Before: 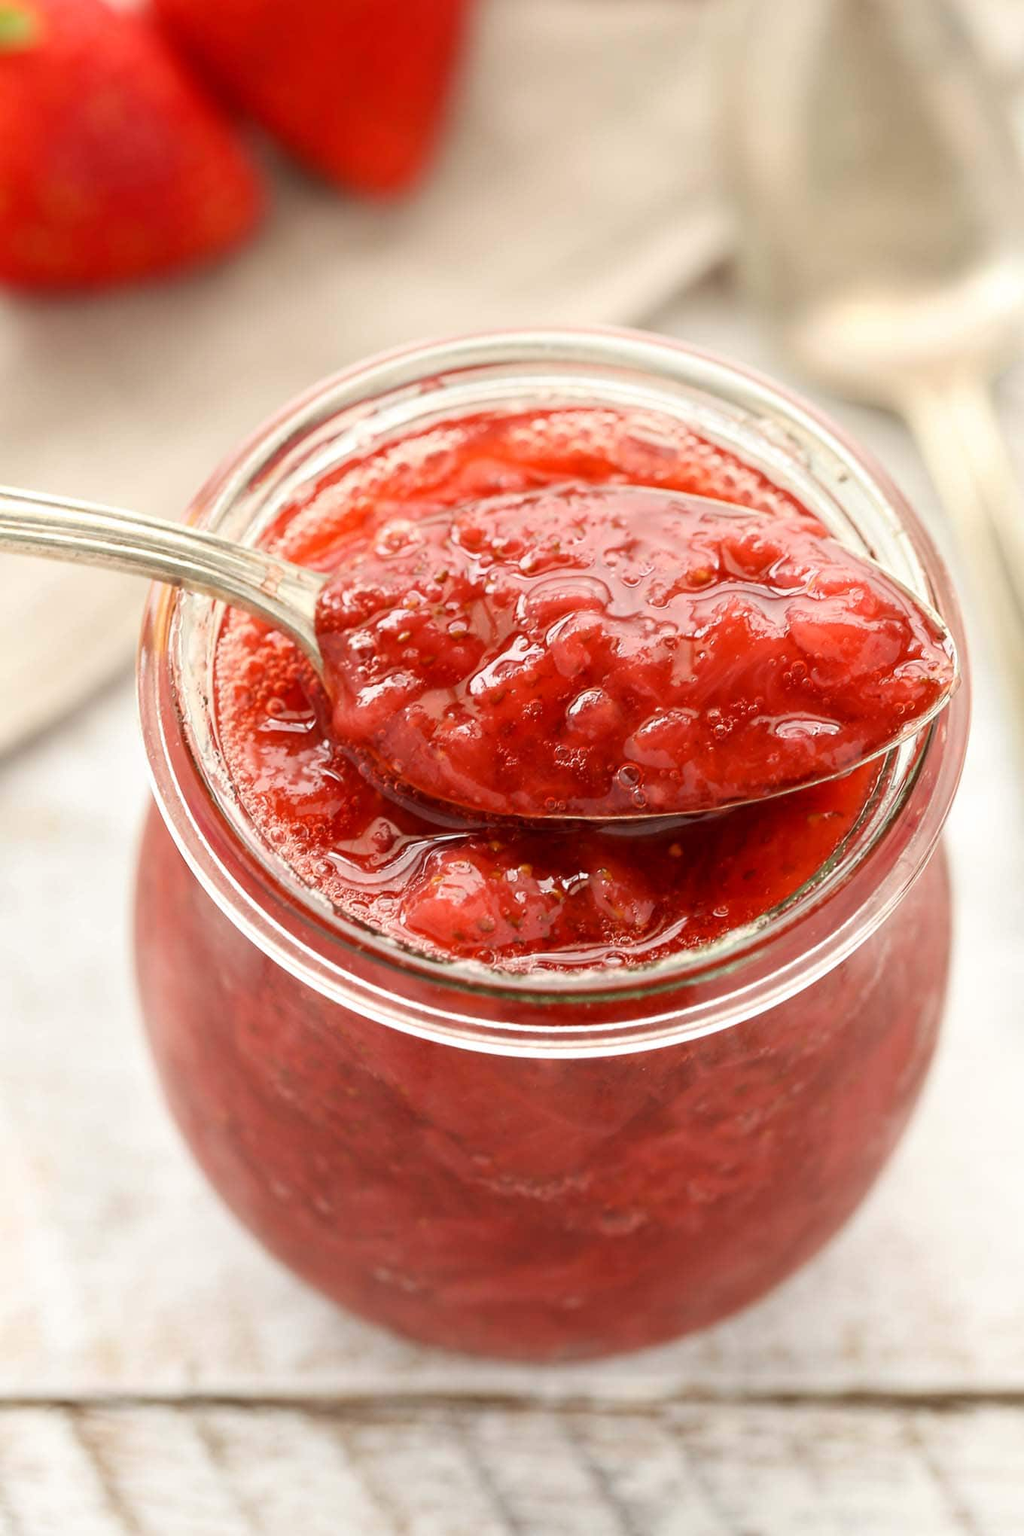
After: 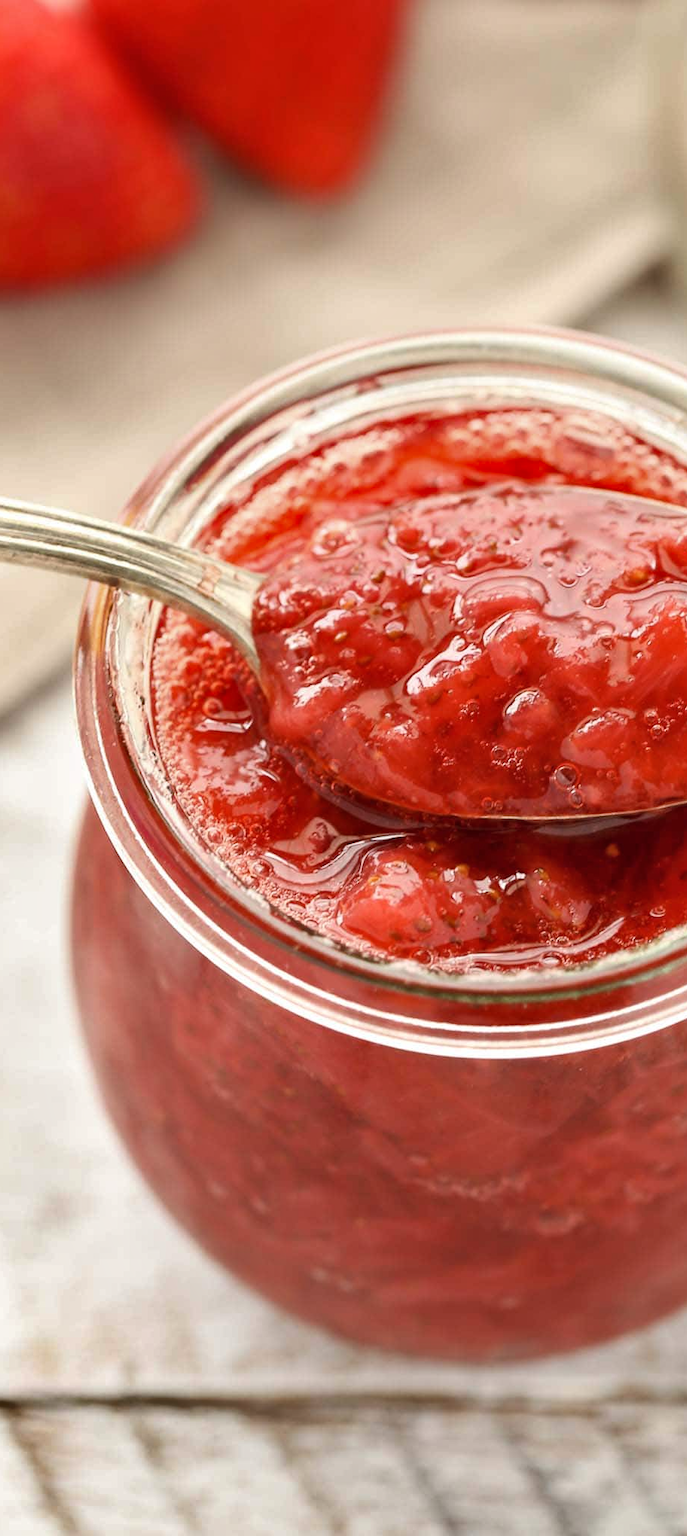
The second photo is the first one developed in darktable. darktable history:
levels: levels [0, 0.499, 1]
color correction: highlights b* -0.007, saturation 0.986
shadows and highlights: soften with gaussian
crop and rotate: left 6.241%, right 26.624%
